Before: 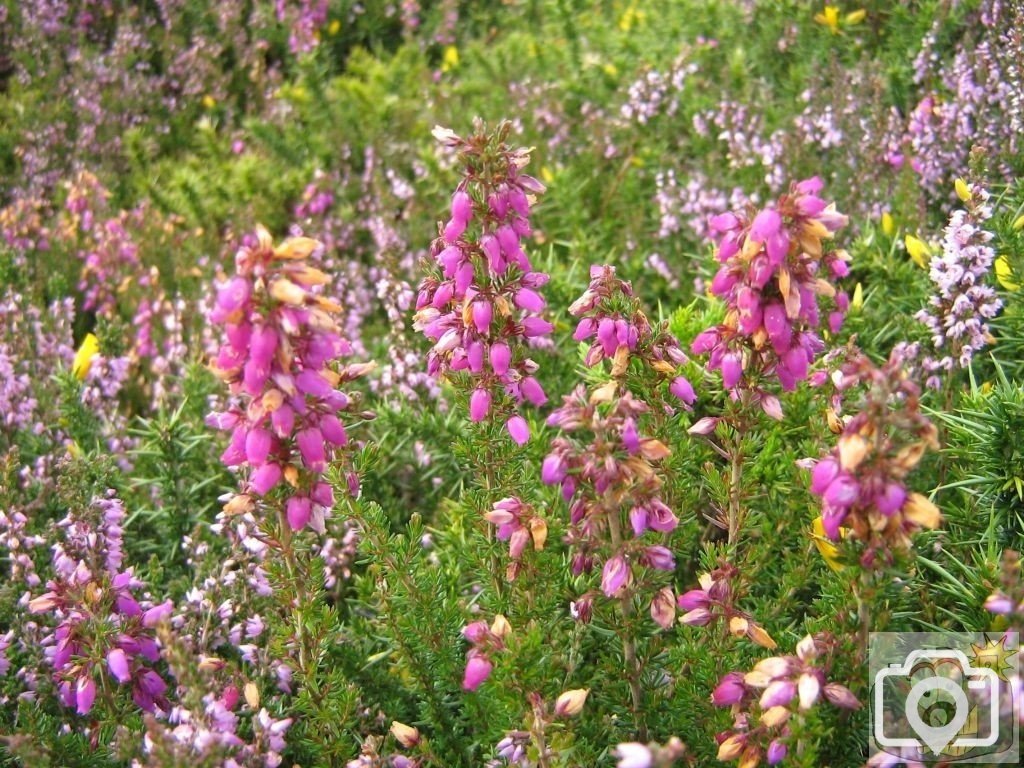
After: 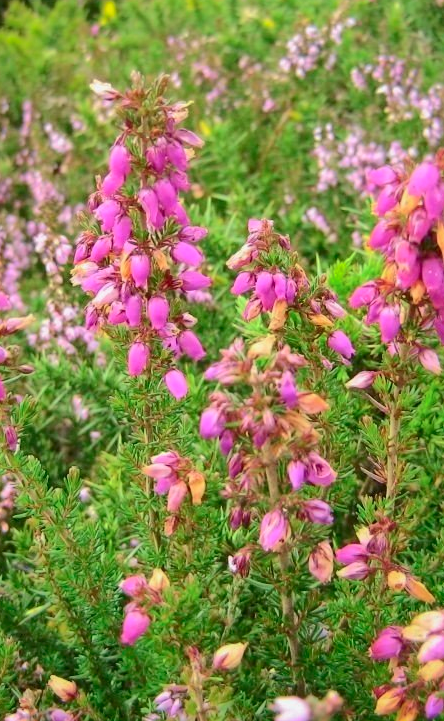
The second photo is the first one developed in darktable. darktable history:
shadows and highlights: shadows 40, highlights -60
tone curve: curves: ch0 [(0, 0) (0.051, 0.03) (0.096, 0.071) (0.251, 0.234) (0.461, 0.515) (0.605, 0.692) (0.761, 0.824) (0.881, 0.907) (1, 0.984)]; ch1 [(0, 0) (0.1, 0.038) (0.318, 0.243) (0.399, 0.351) (0.478, 0.469) (0.499, 0.499) (0.534, 0.541) (0.567, 0.592) (0.601, 0.629) (0.666, 0.7) (1, 1)]; ch2 [(0, 0) (0.453, 0.45) (0.479, 0.483) (0.504, 0.499) (0.52, 0.519) (0.541, 0.559) (0.601, 0.622) (0.824, 0.815) (1, 1)], color space Lab, independent channels, preserve colors none
crop: left 33.452%, top 6.025%, right 23.155%
